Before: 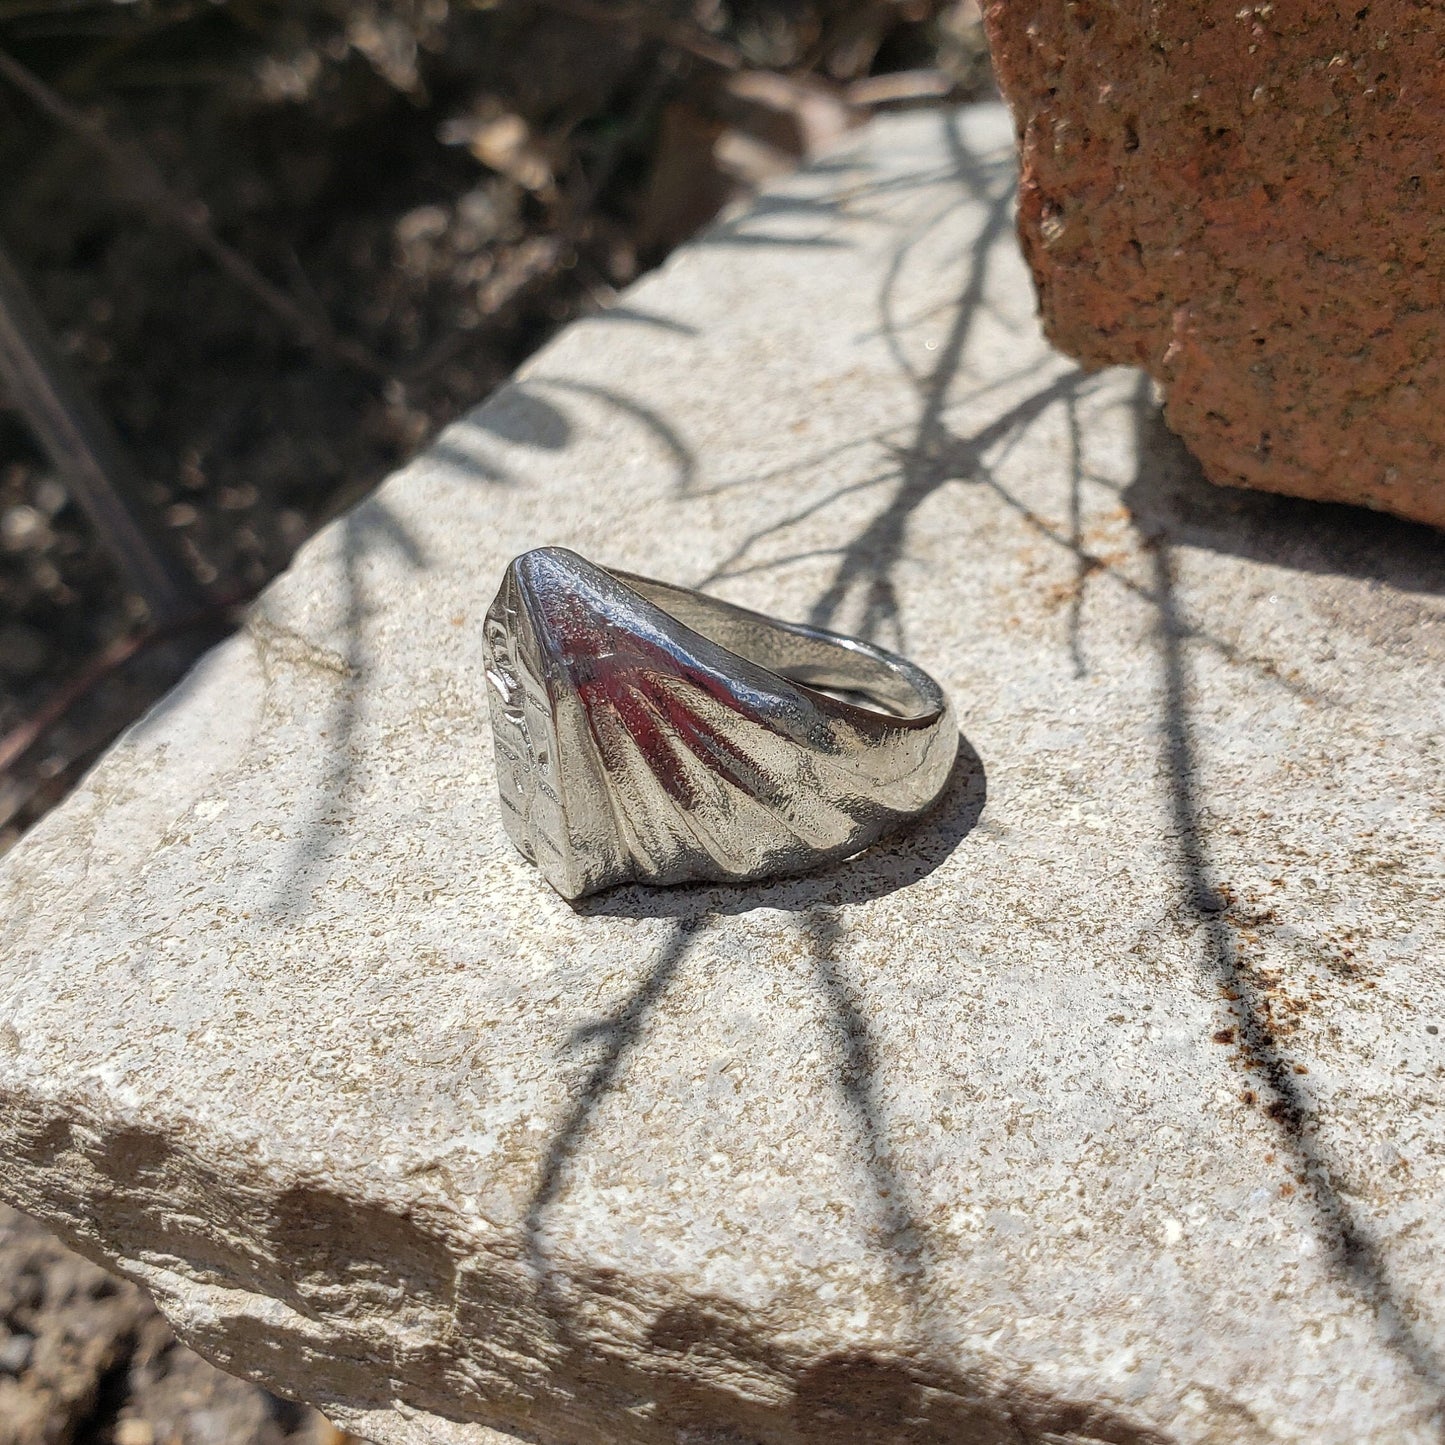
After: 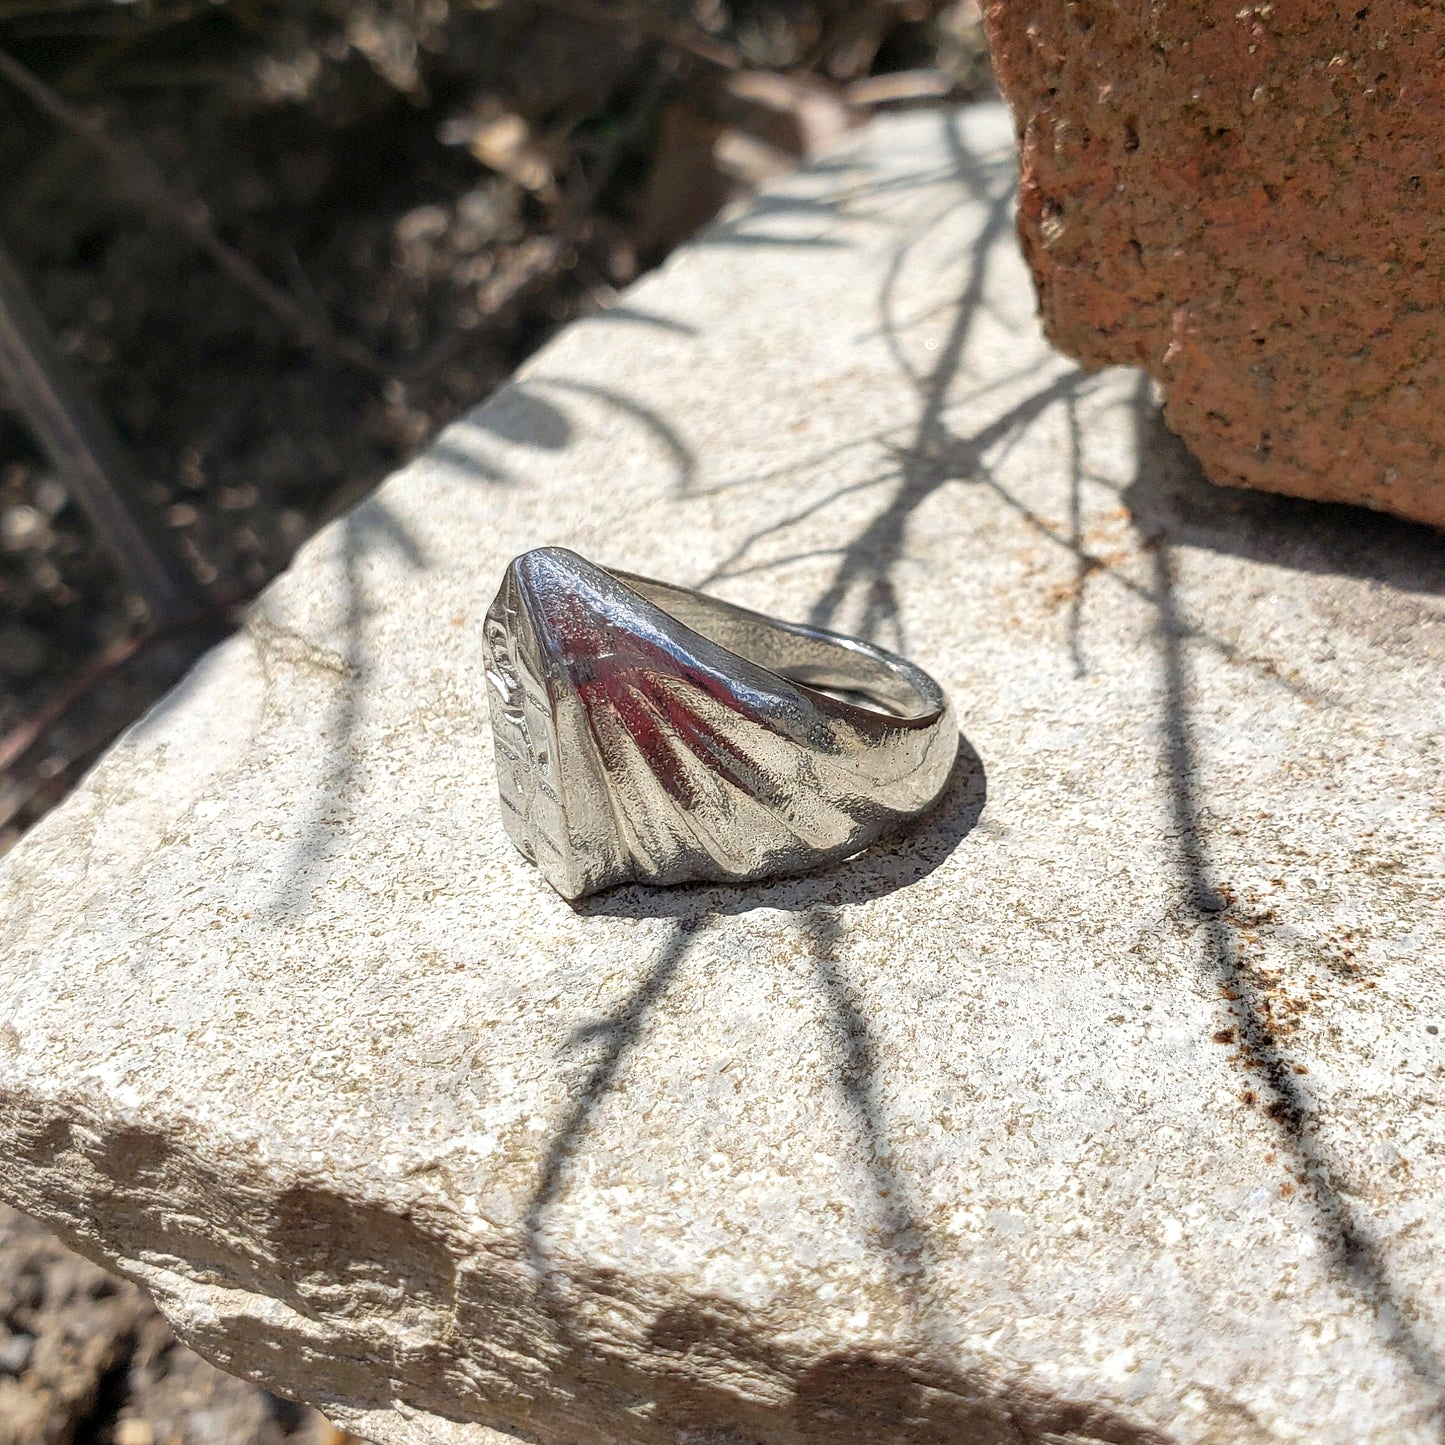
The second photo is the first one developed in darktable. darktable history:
exposure: black level correction 0.001, exposure 0.3 EV, compensate highlight preservation false
